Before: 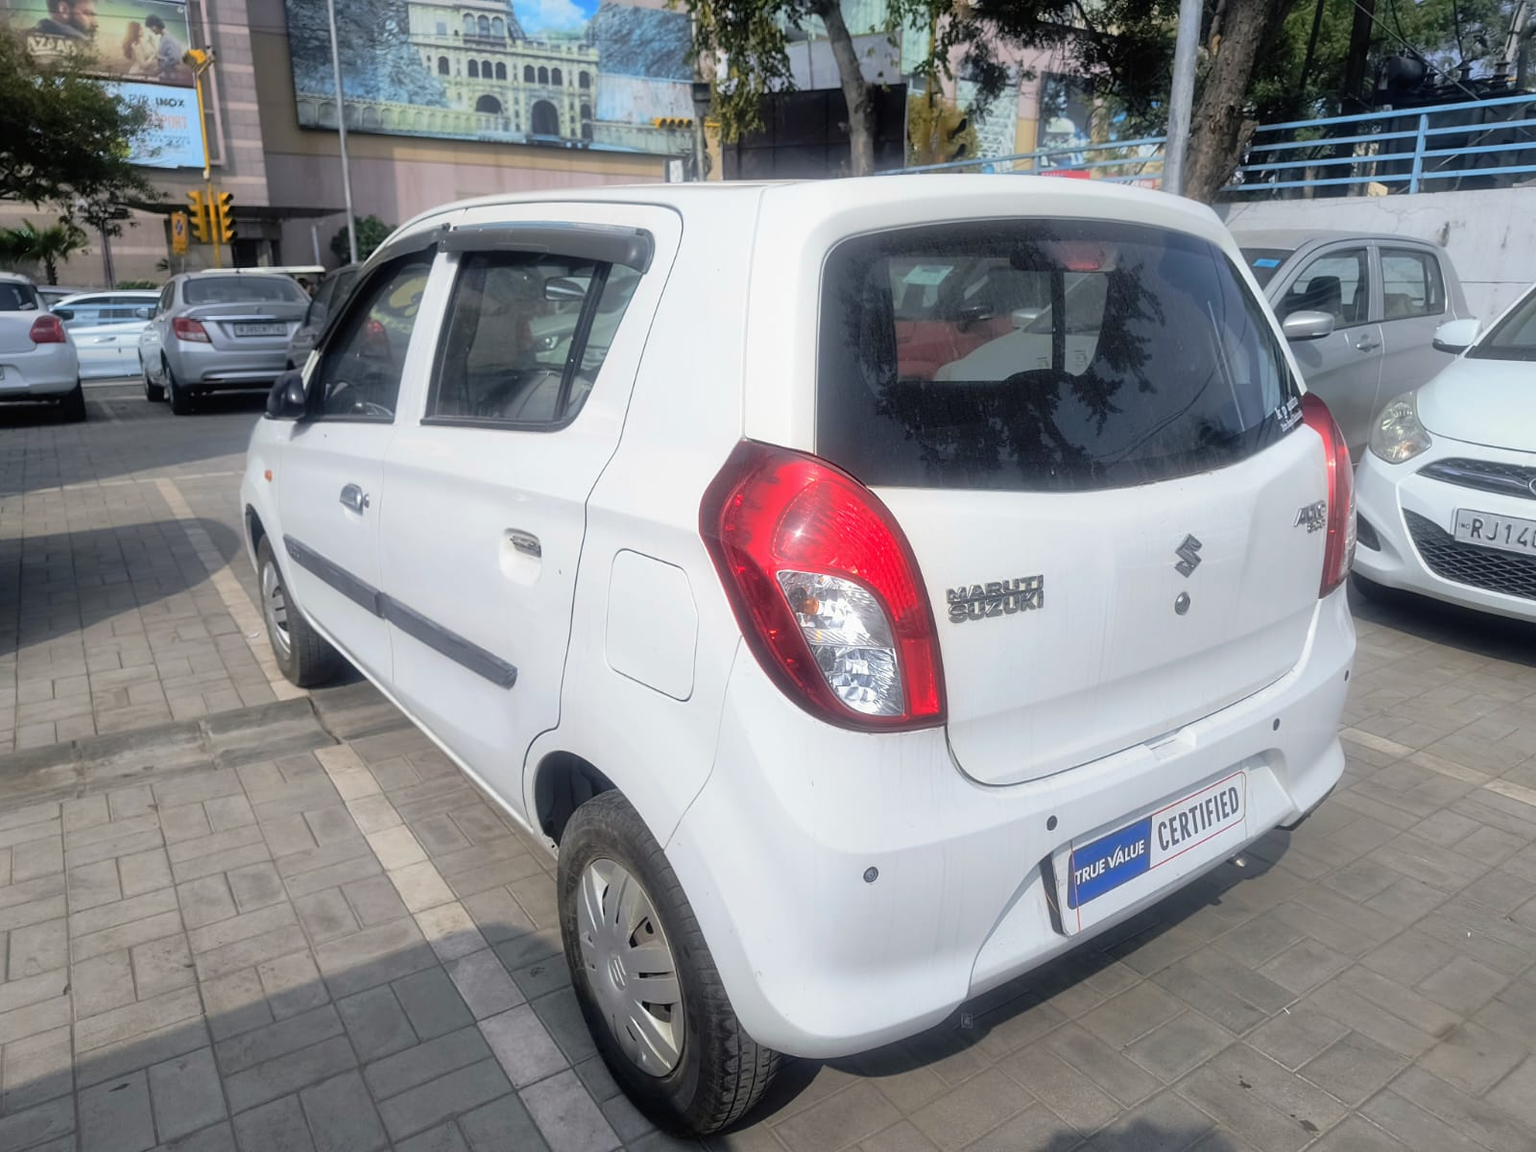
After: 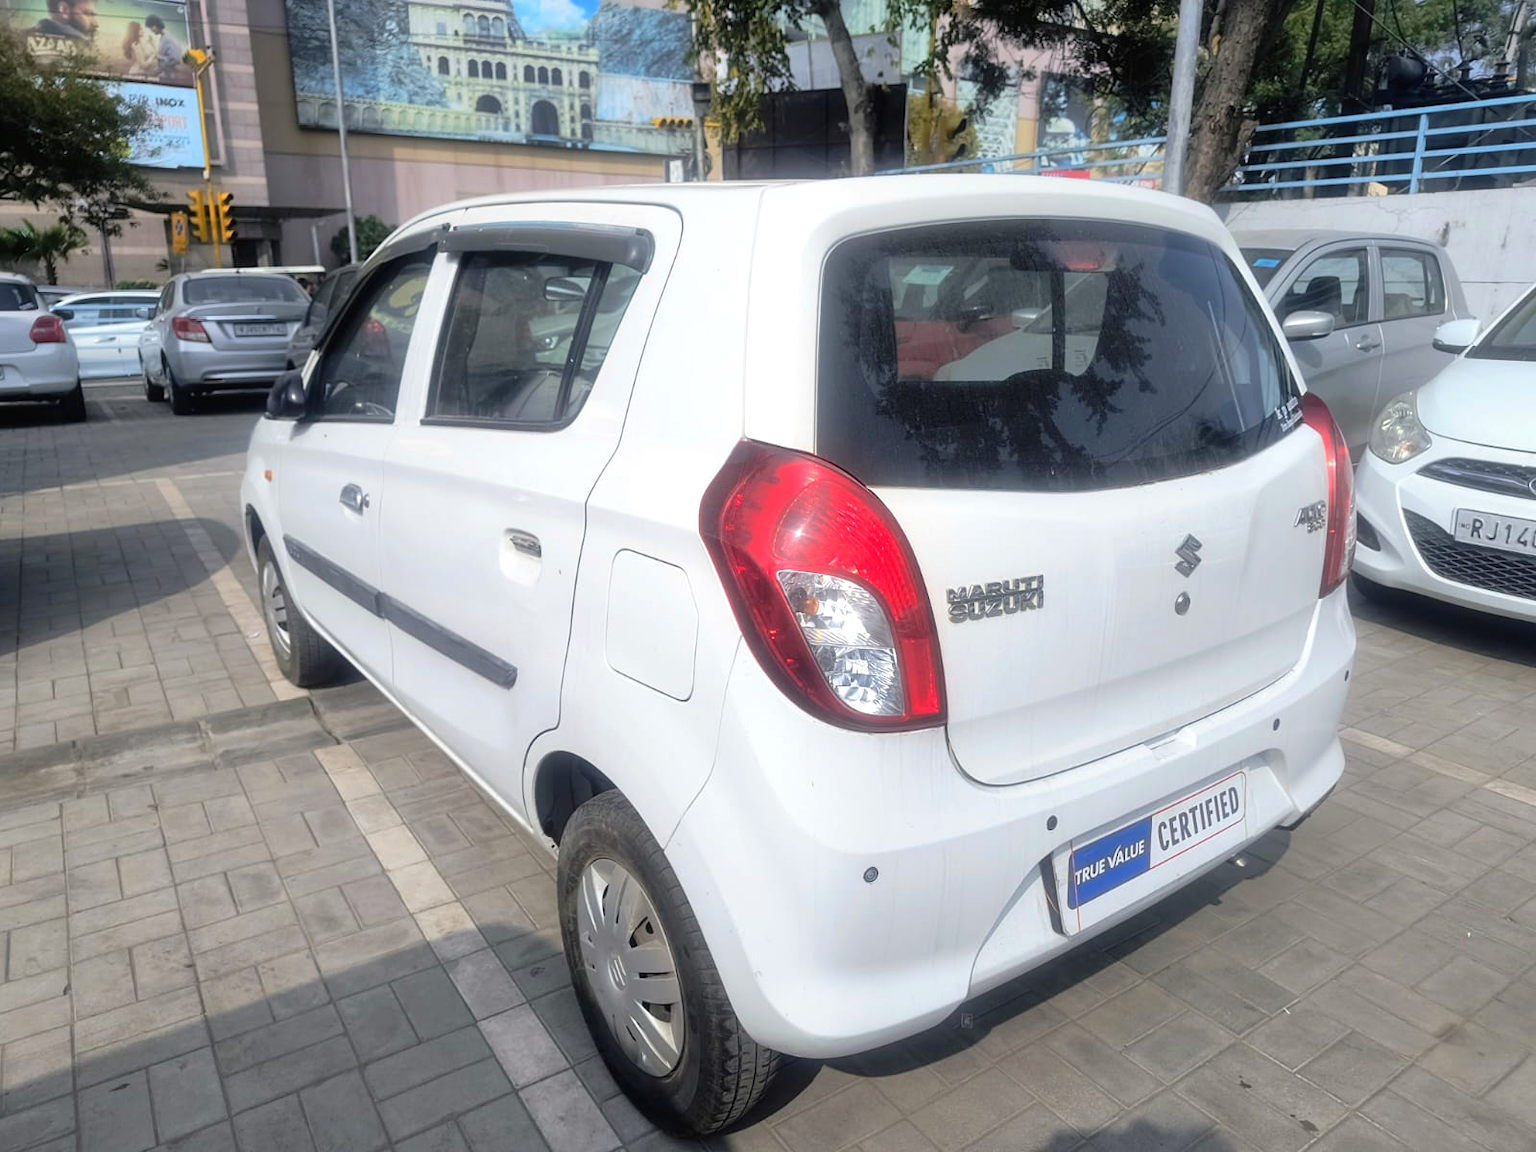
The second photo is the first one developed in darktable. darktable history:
exposure: exposure 0.198 EV, compensate highlight preservation false
